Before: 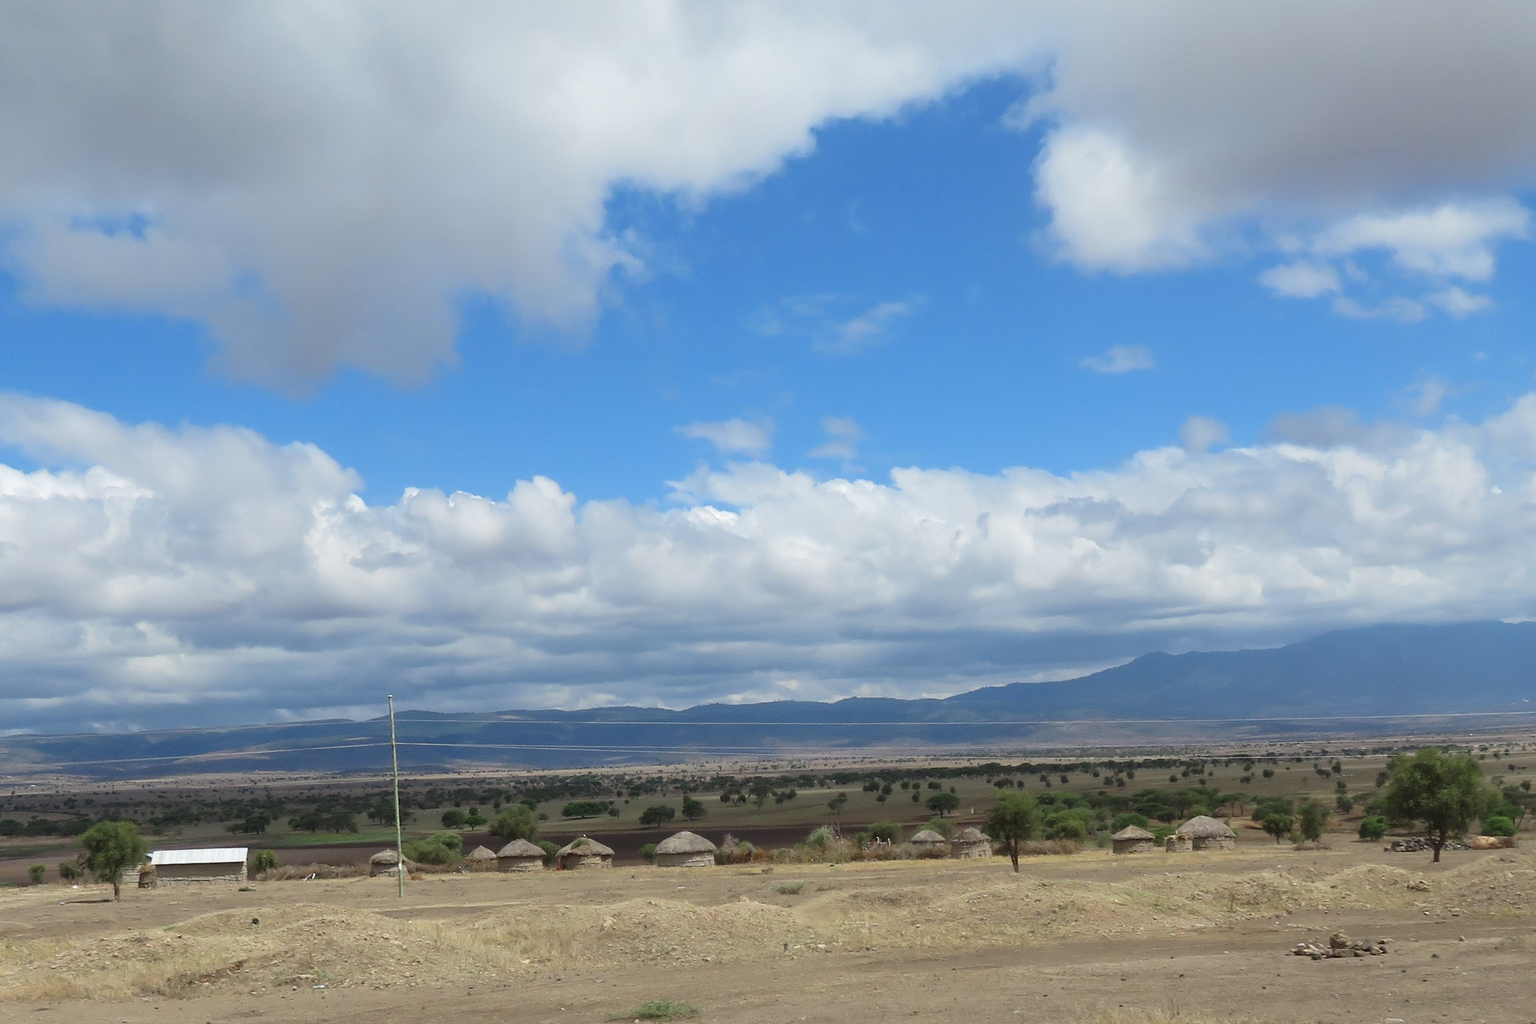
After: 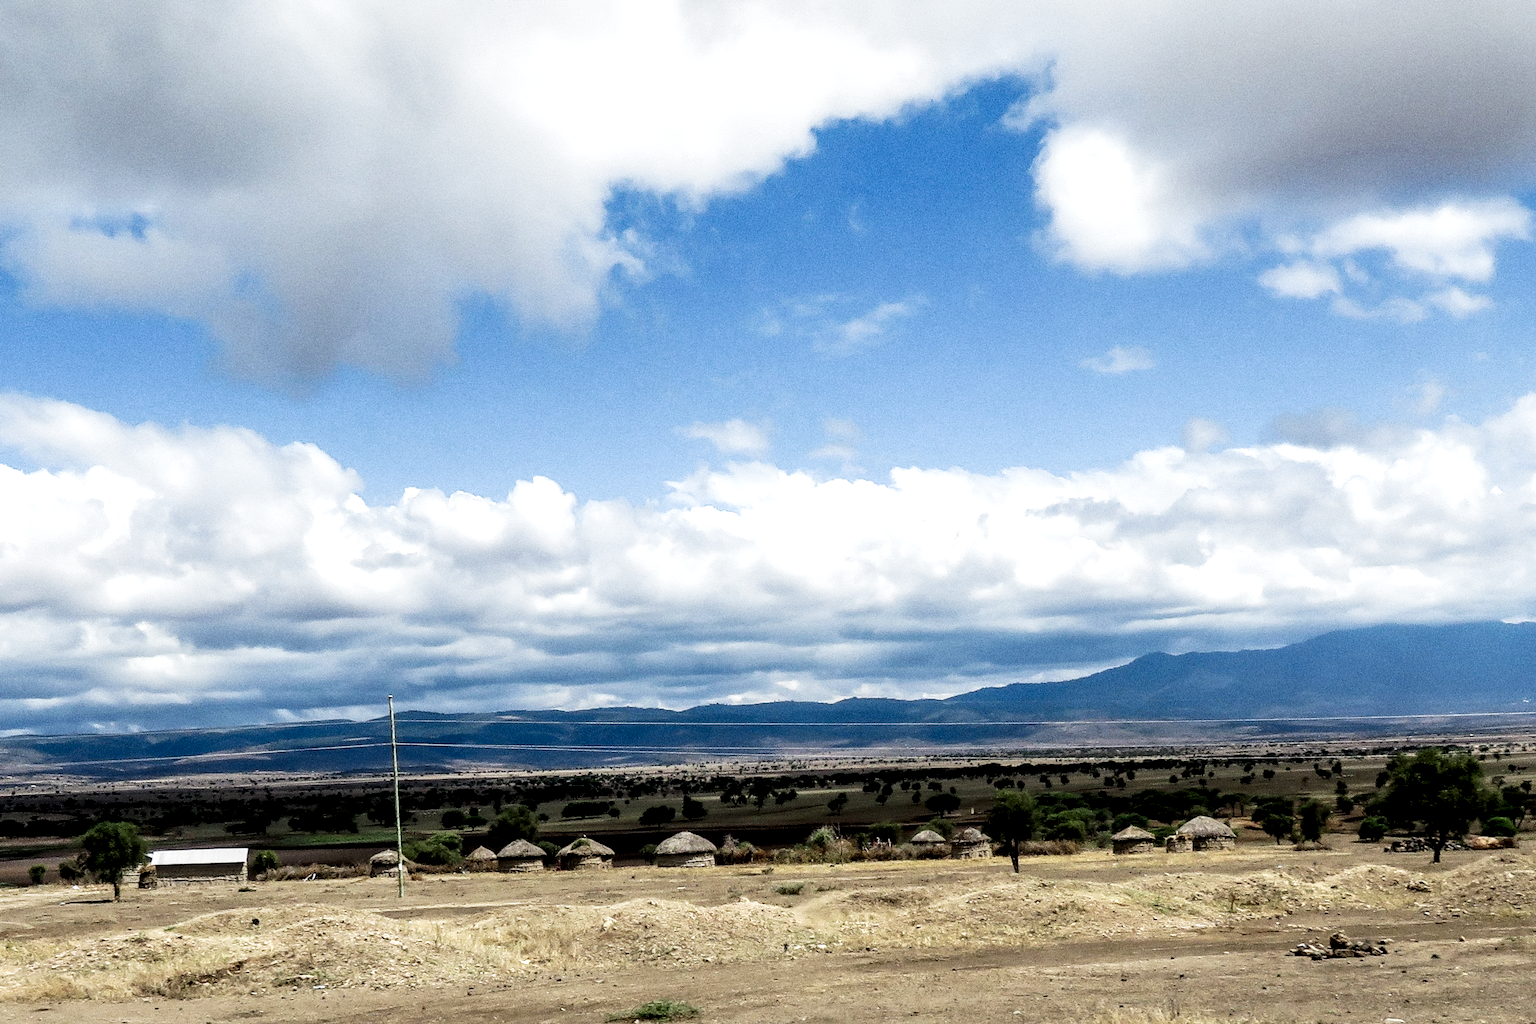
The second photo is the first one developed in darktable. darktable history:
local contrast: highlights 60%, shadows 60%, detail 160%
grain: coarseness 0.09 ISO, strength 40%
tone curve: curves: ch0 [(0, 0) (0.003, 0.025) (0.011, 0.025) (0.025, 0.025) (0.044, 0.026) (0.069, 0.033) (0.1, 0.053) (0.136, 0.078) (0.177, 0.108) (0.224, 0.153) (0.277, 0.213) (0.335, 0.286) (0.399, 0.372) (0.468, 0.467) (0.543, 0.565) (0.623, 0.675) (0.709, 0.775) (0.801, 0.863) (0.898, 0.936) (1, 1)], preserve colors none
filmic rgb: black relative exposure -8.2 EV, white relative exposure 2.2 EV, threshold 3 EV, hardness 7.11, latitude 75%, contrast 1.325, highlights saturation mix -2%, shadows ↔ highlights balance 30%, preserve chrominance RGB euclidean norm, color science v5 (2021), contrast in shadows safe, contrast in highlights safe, enable highlight reconstruction true
